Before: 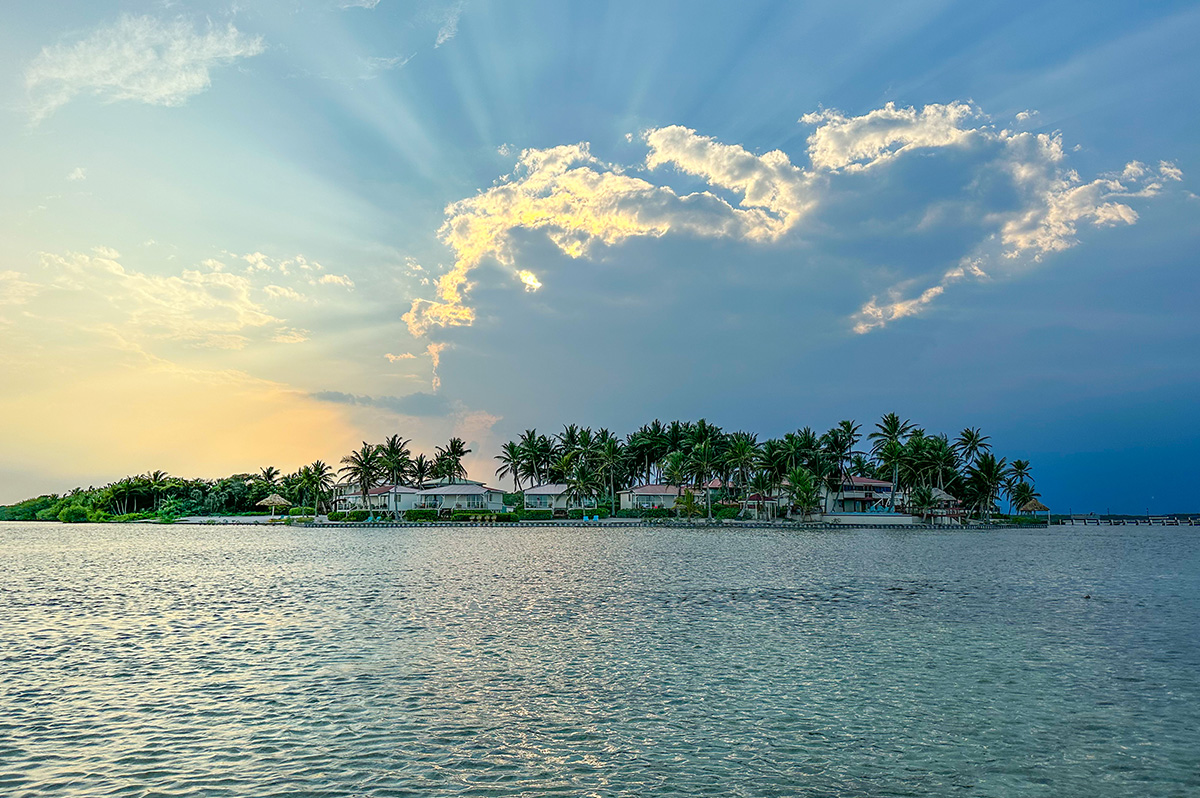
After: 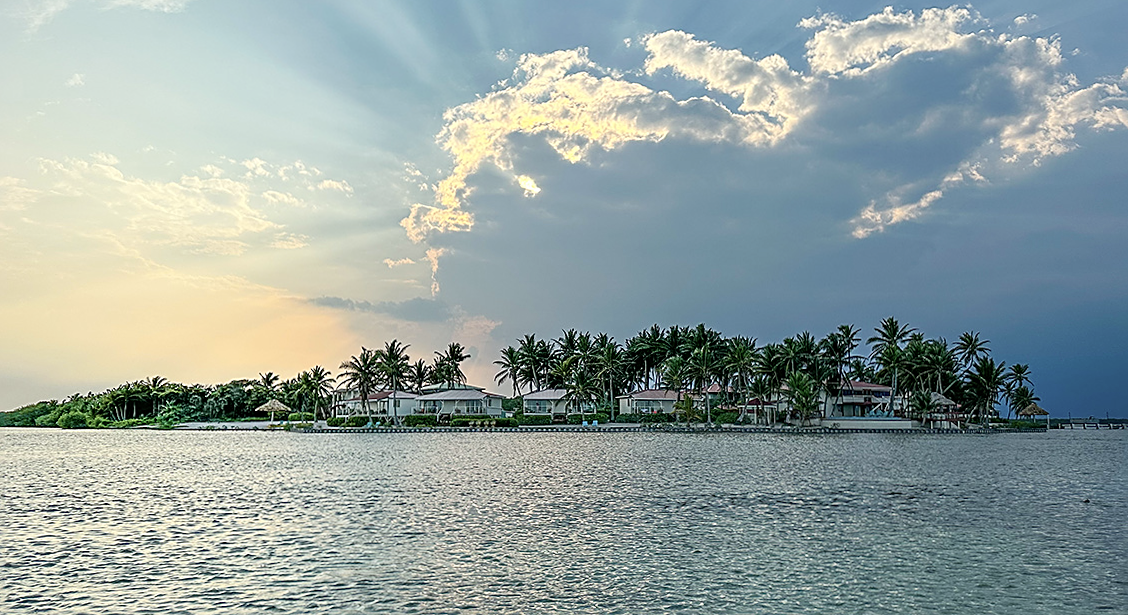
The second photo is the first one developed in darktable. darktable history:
contrast brightness saturation: contrast 0.095, saturation -0.285
crop and rotate: angle 0.109°, top 11.796%, right 5.715%, bottom 10.906%
sharpen: on, module defaults
